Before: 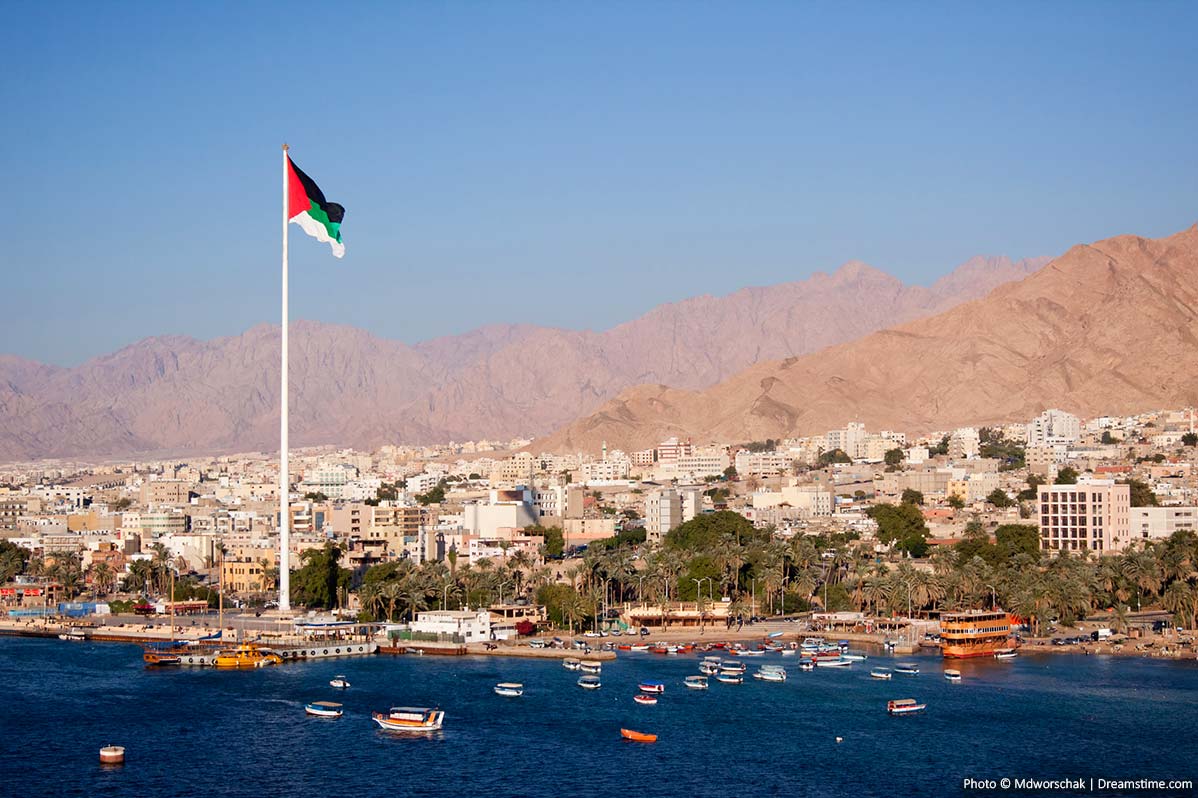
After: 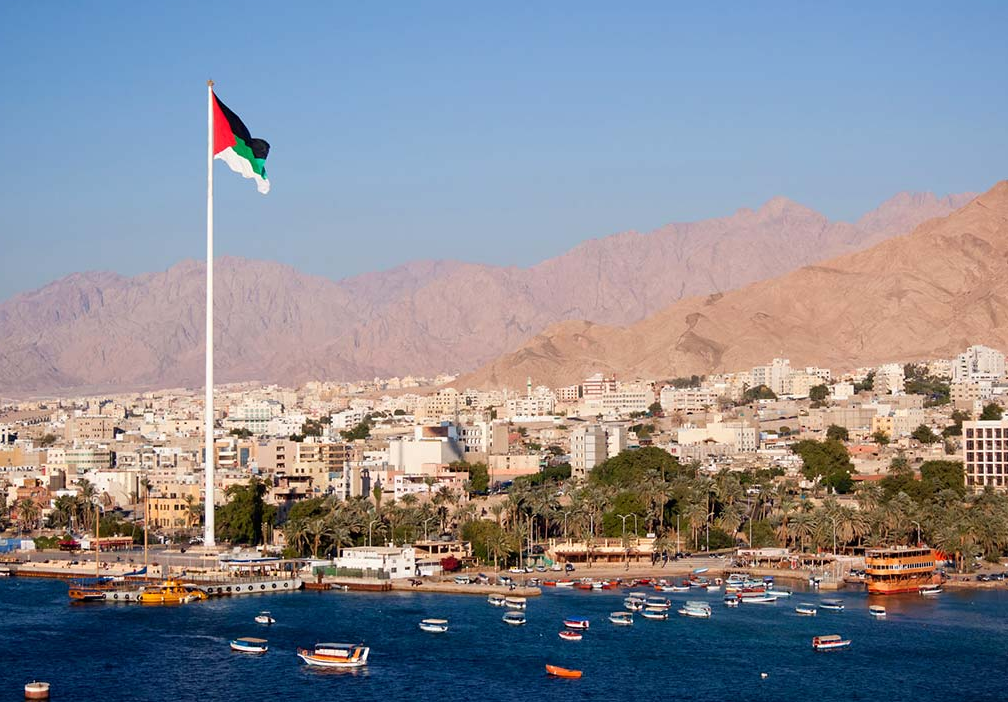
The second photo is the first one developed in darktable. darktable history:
crop: left 6.288%, top 8.056%, right 9.54%, bottom 3.917%
